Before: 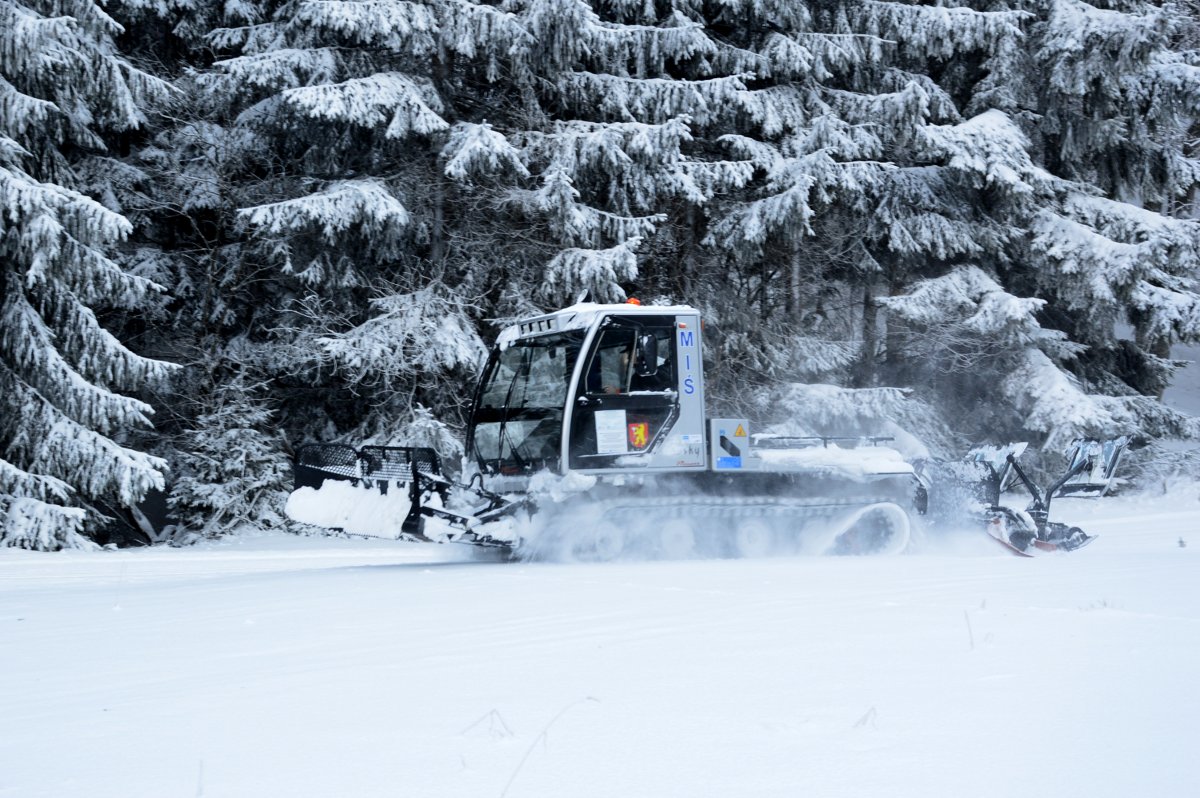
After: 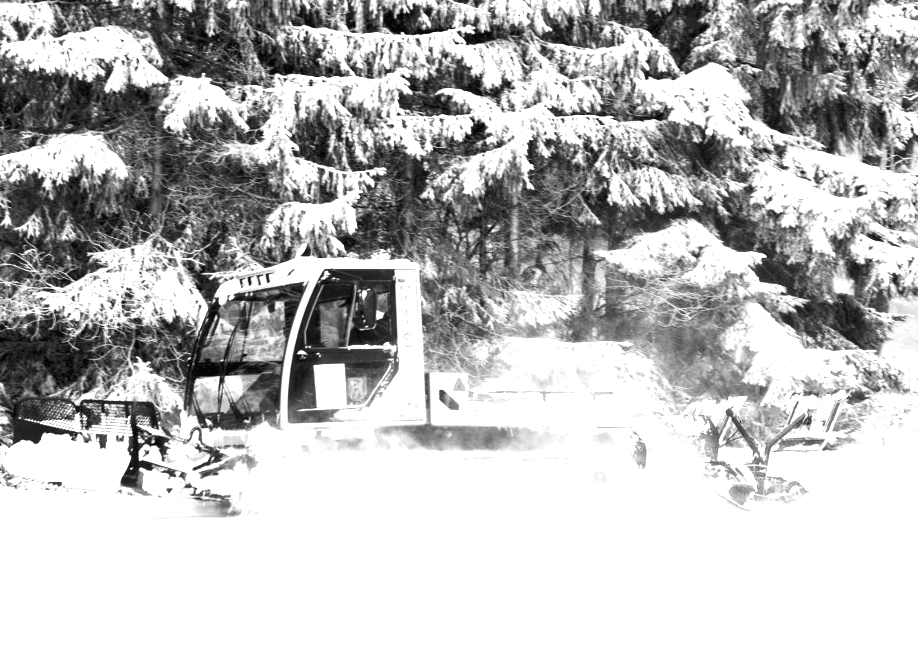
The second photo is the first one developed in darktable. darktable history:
exposure: black level correction 0, exposure 1.2 EV, compensate exposure bias true, compensate highlight preservation false
color zones: curves: ch0 [(0, 0.613) (0.01, 0.613) (0.245, 0.448) (0.498, 0.529) (0.642, 0.665) (0.879, 0.777) (0.99, 0.613)]; ch1 [(0, 0) (0.143, 0) (0.286, 0) (0.429, 0) (0.571, 0) (0.714, 0) (0.857, 0)]
crop: left 23.44%, top 5.83%, bottom 11.792%
tone equalizer: -8 EV 0.26 EV, -7 EV 0.413 EV, -6 EV 0.443 EV, -5 EV 0.279 EV, -3 EV -0.276 EV, -2 EV -0.4 EV, -1 EV -0.392 EV, +0 EV -0.22 EV
